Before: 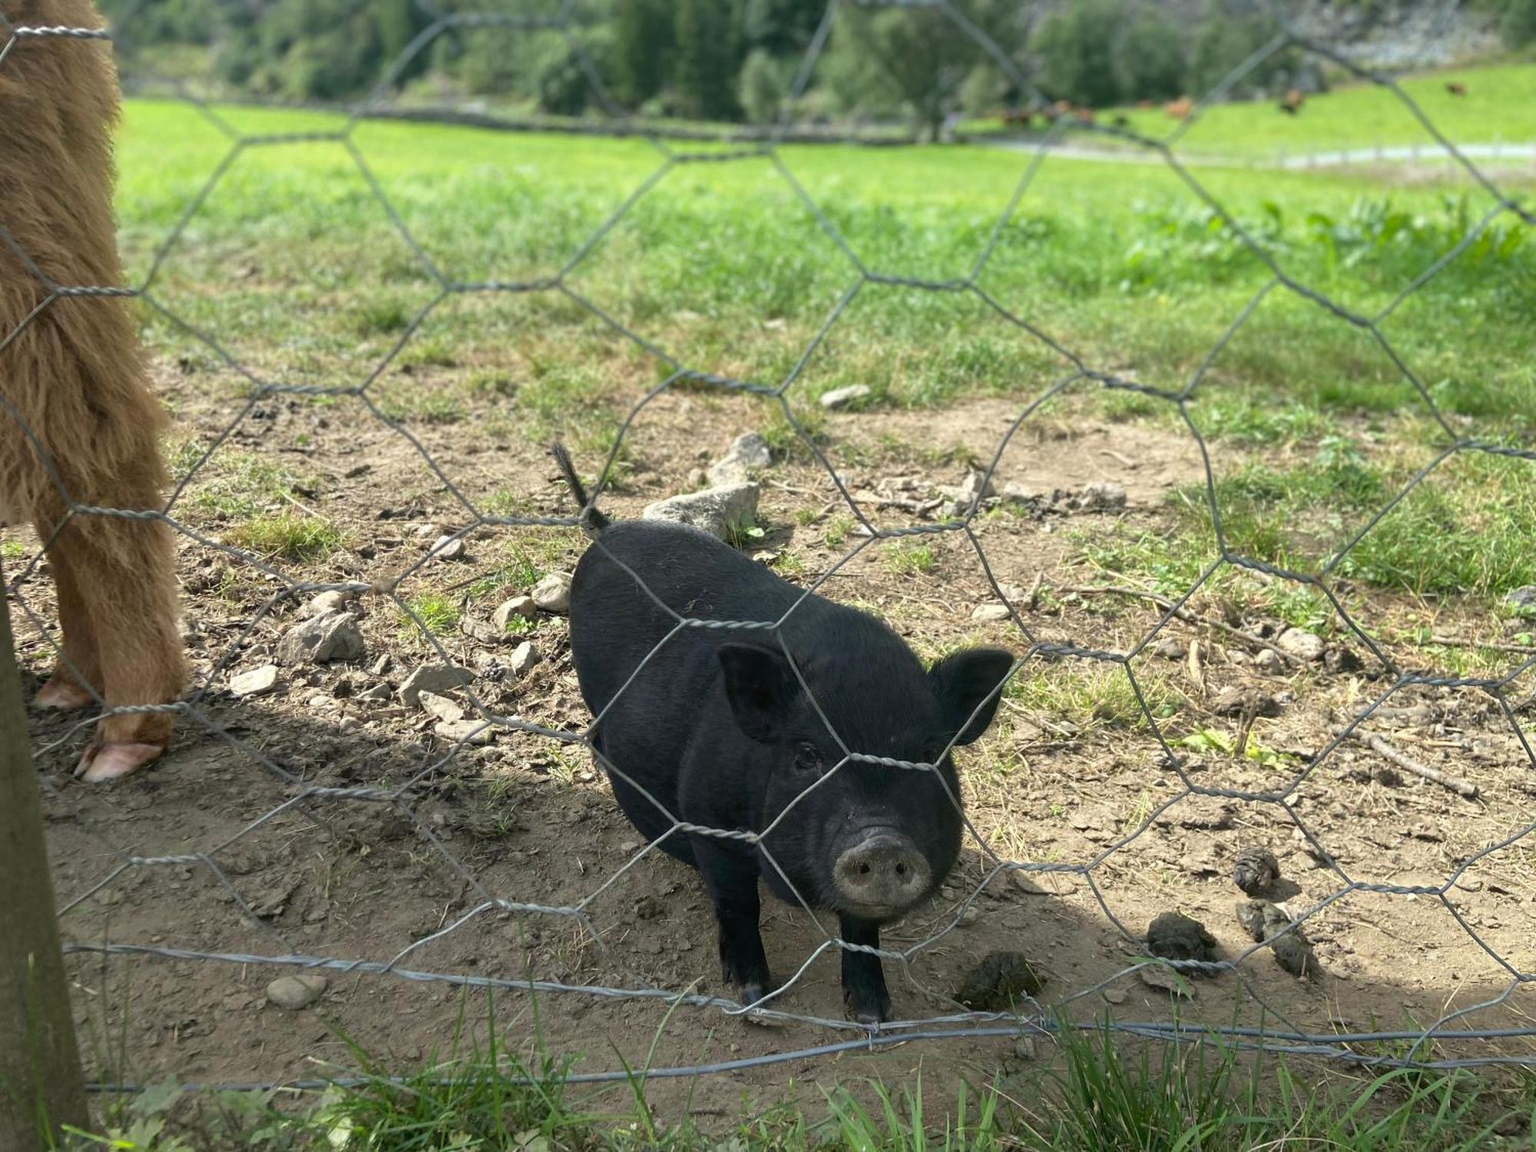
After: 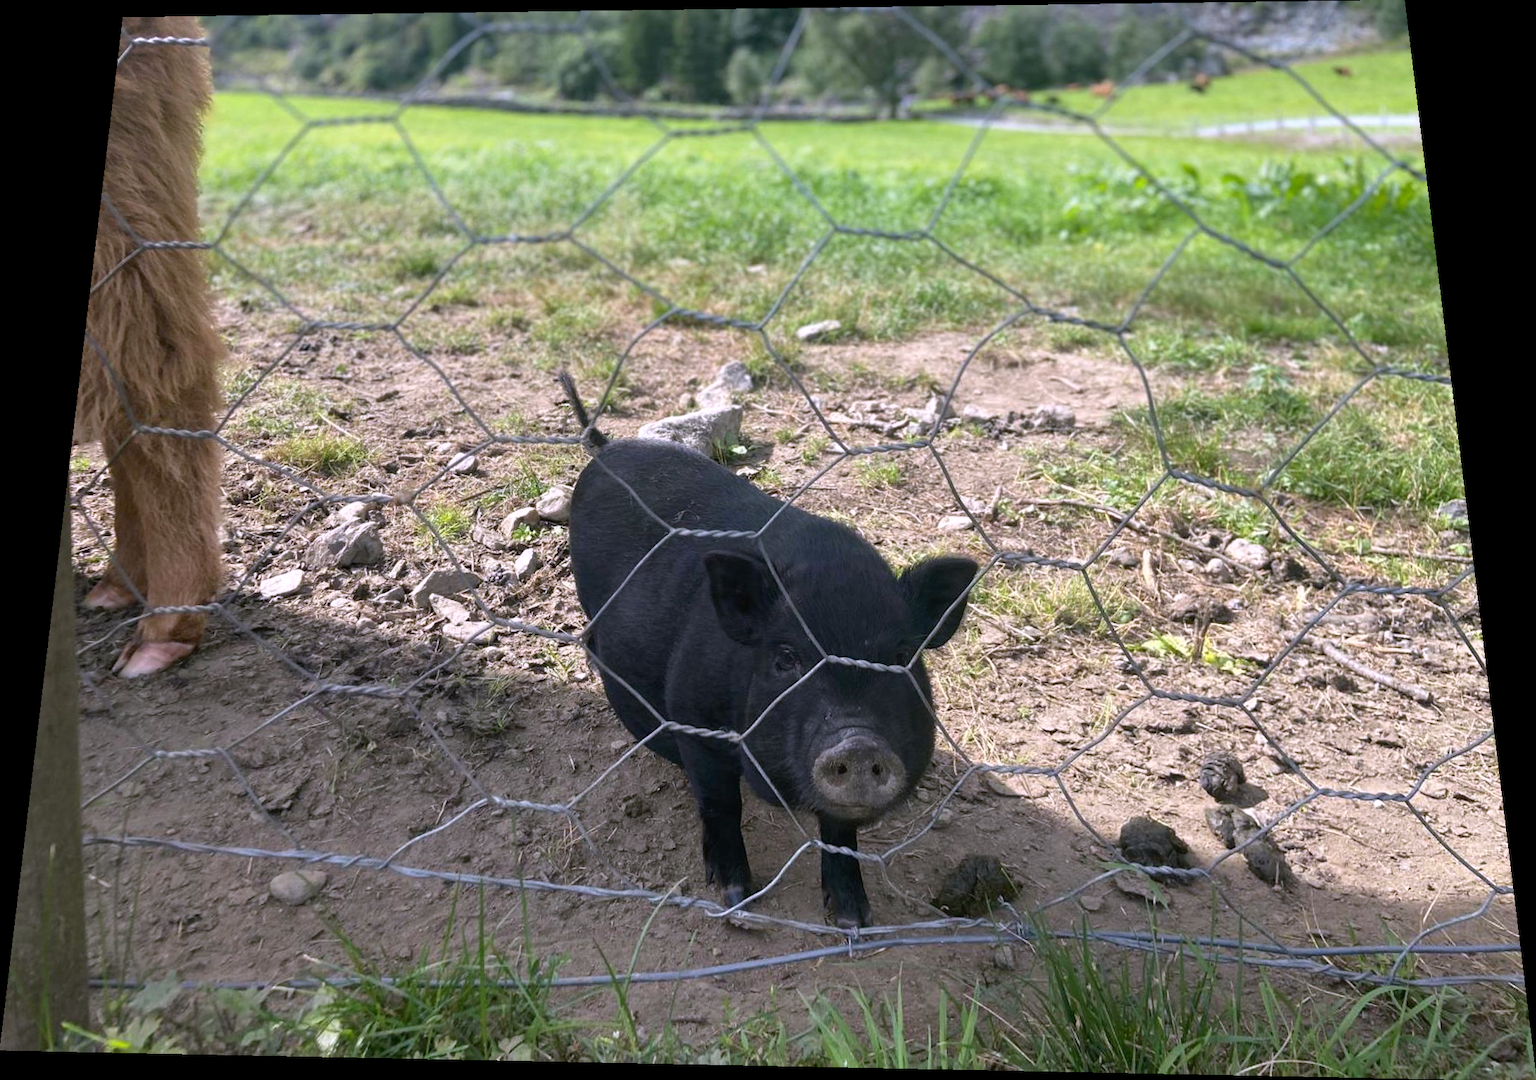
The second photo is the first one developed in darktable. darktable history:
rotate and perspective: rotation 0.128°, lens shift (vertical) -0.181, lens shift (horizontal) -0.044, shear 0.001, automatic cropping off
white balance: red 1.042, blue 1.17
